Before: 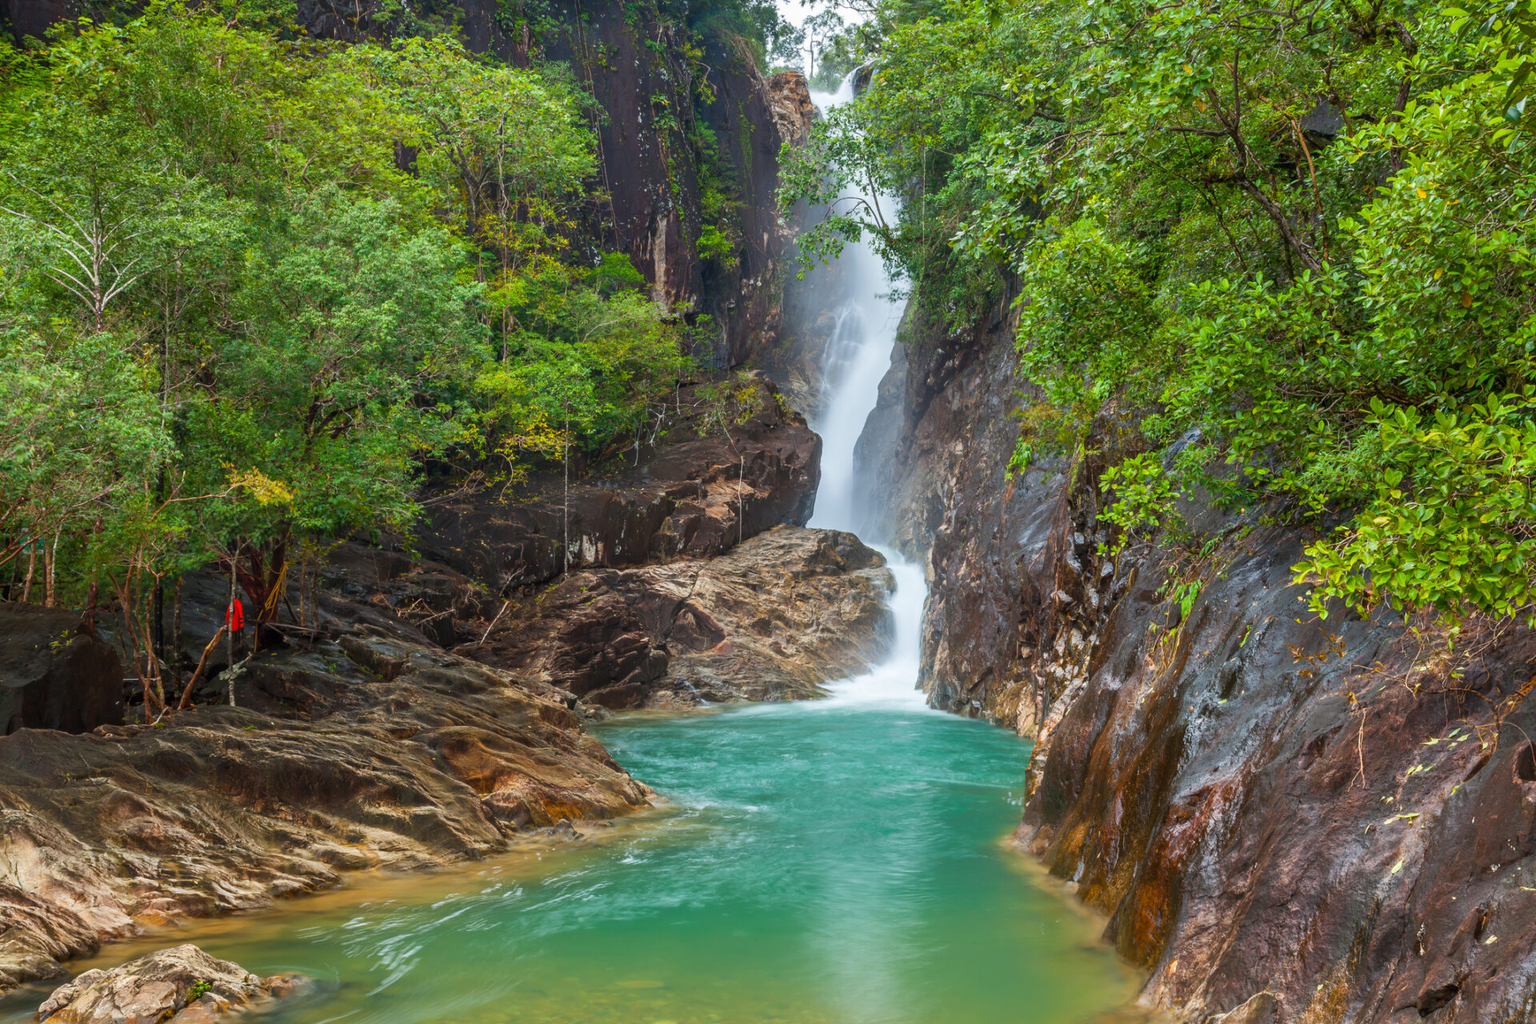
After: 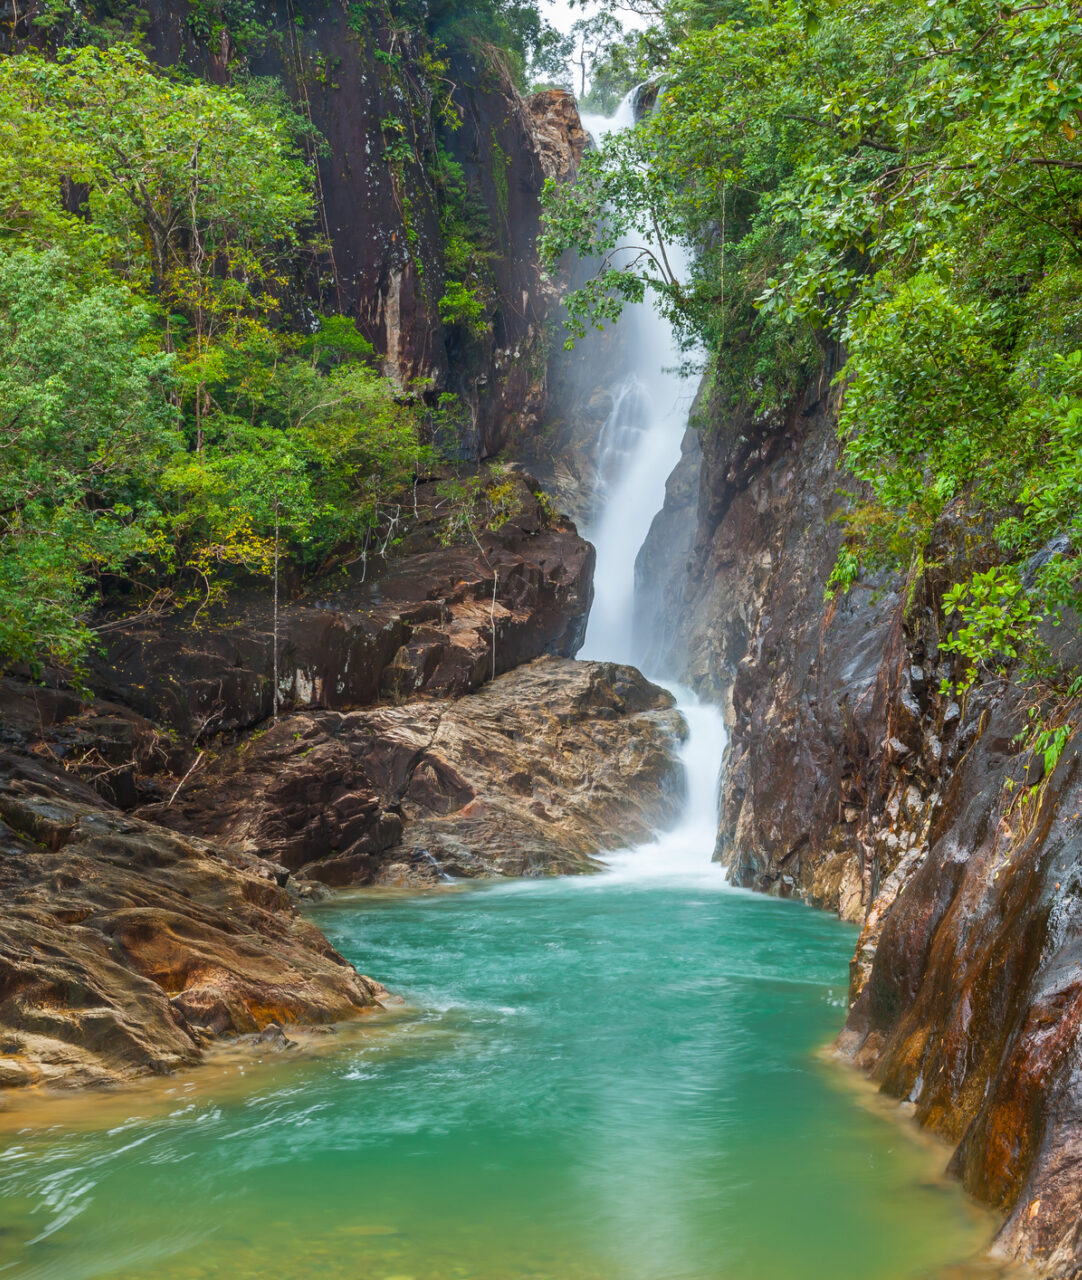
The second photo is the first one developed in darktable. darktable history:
crop and rotate: left 22.504%, right 21.114%
